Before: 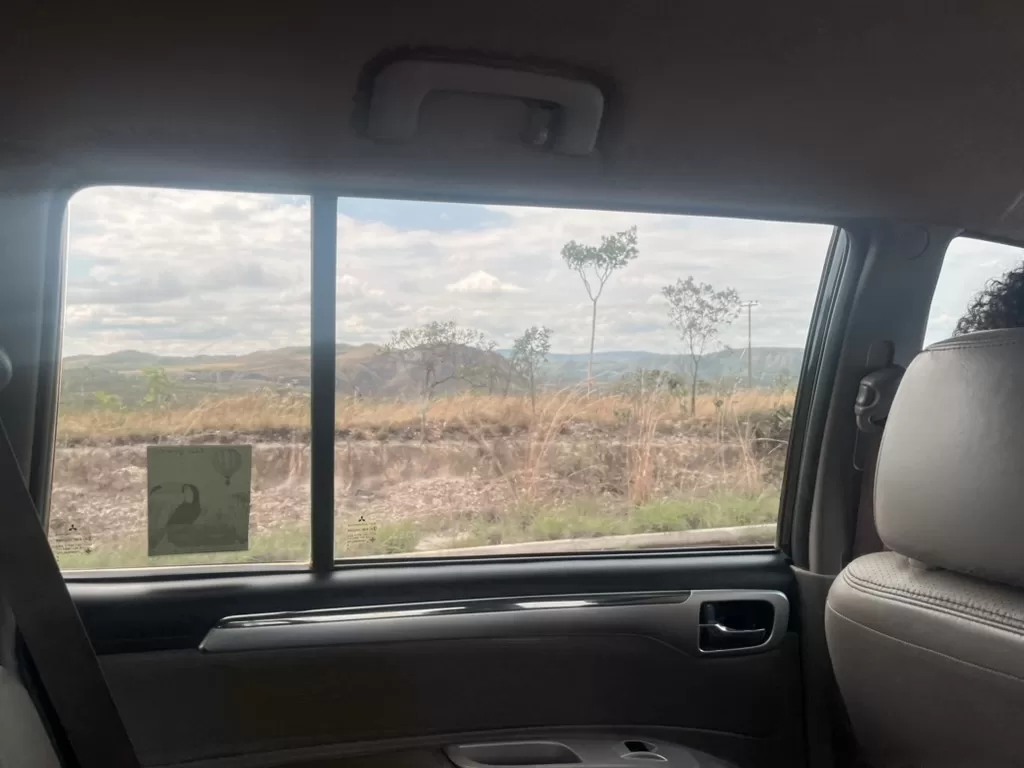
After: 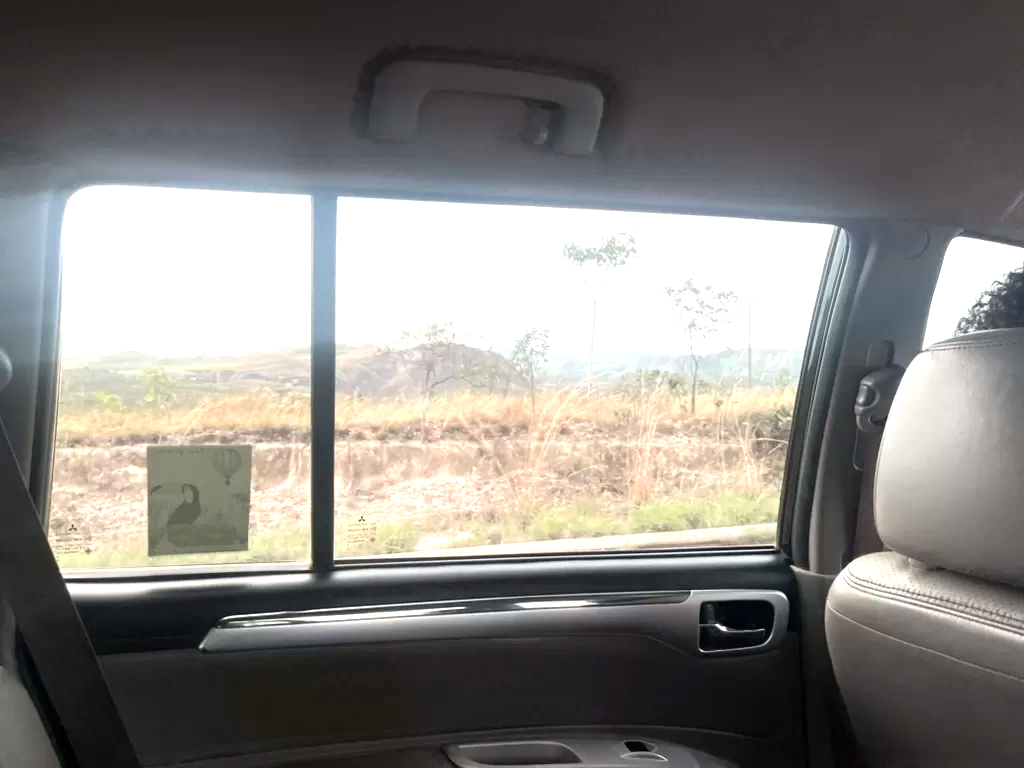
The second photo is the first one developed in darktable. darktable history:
exposure: exposure 0.637 EV, compensate highlight preservation false
tone equalizer: -8 EV -0.391 EV, -7 EV -0.404 EV, -6 EV -0.339 EV, -5 EV -0.193 EV, -3 EV 0.256 EV, -2 EV 0.356 EV, -1 EV 0.403 EV, +0 EV 0.405 EV
